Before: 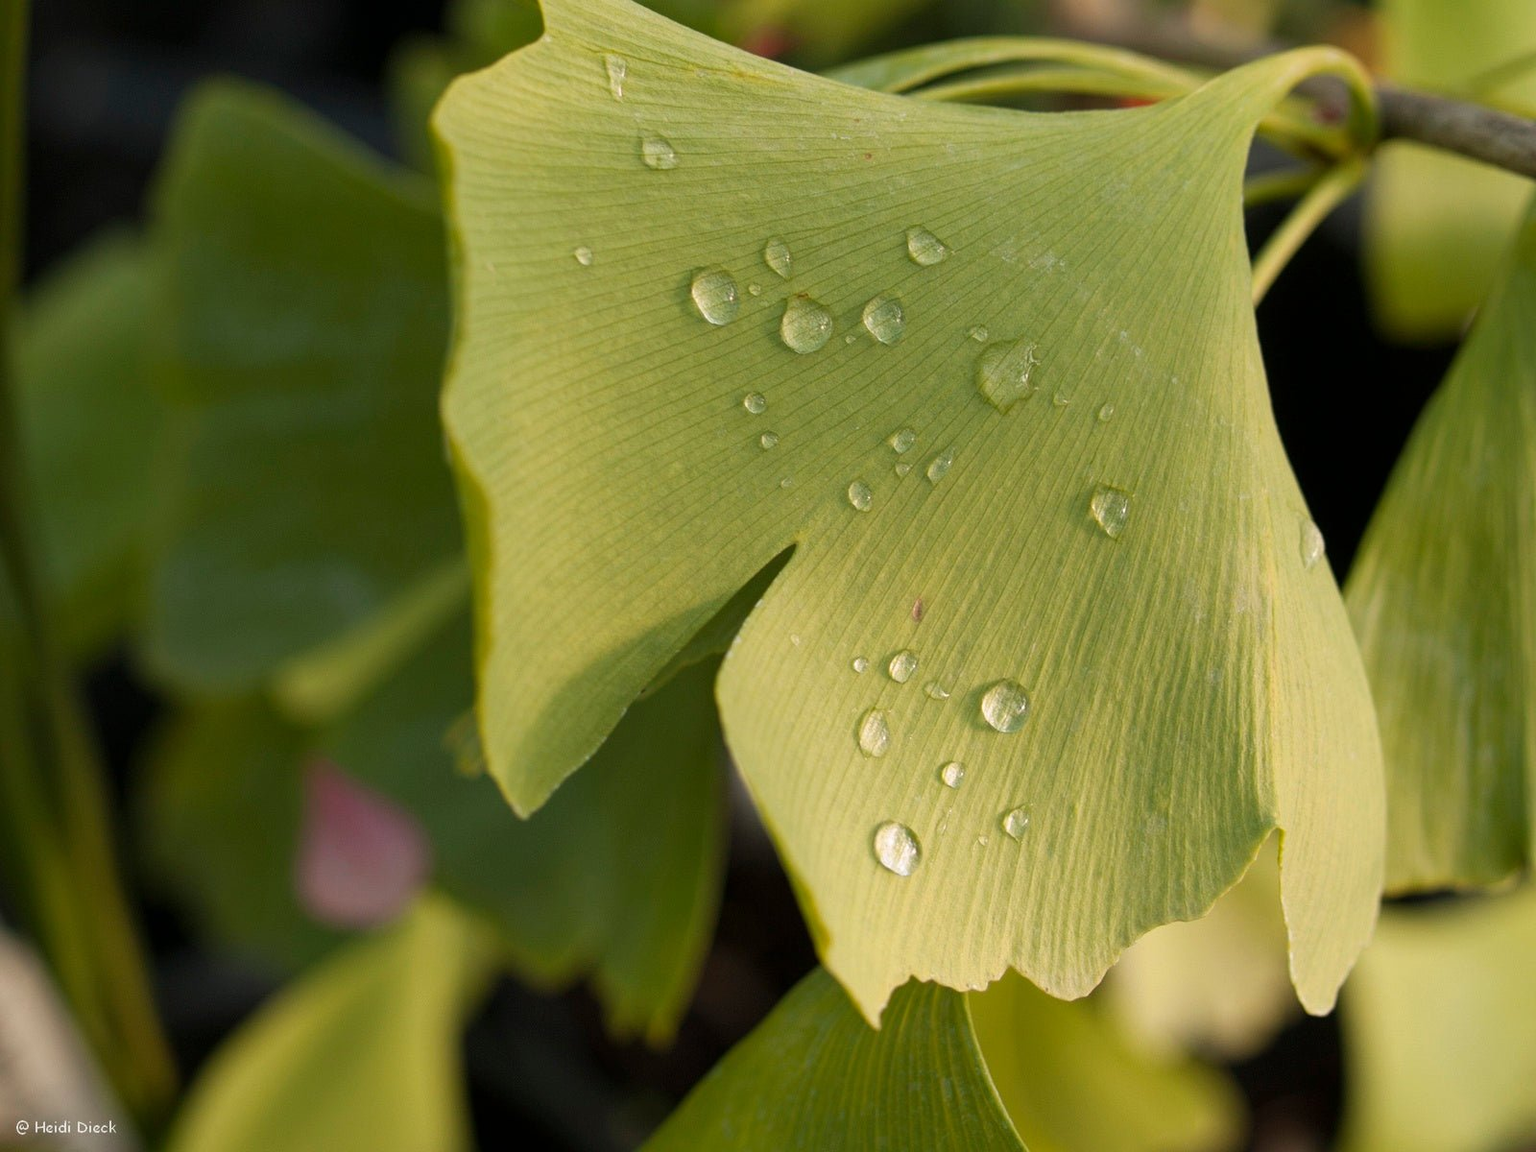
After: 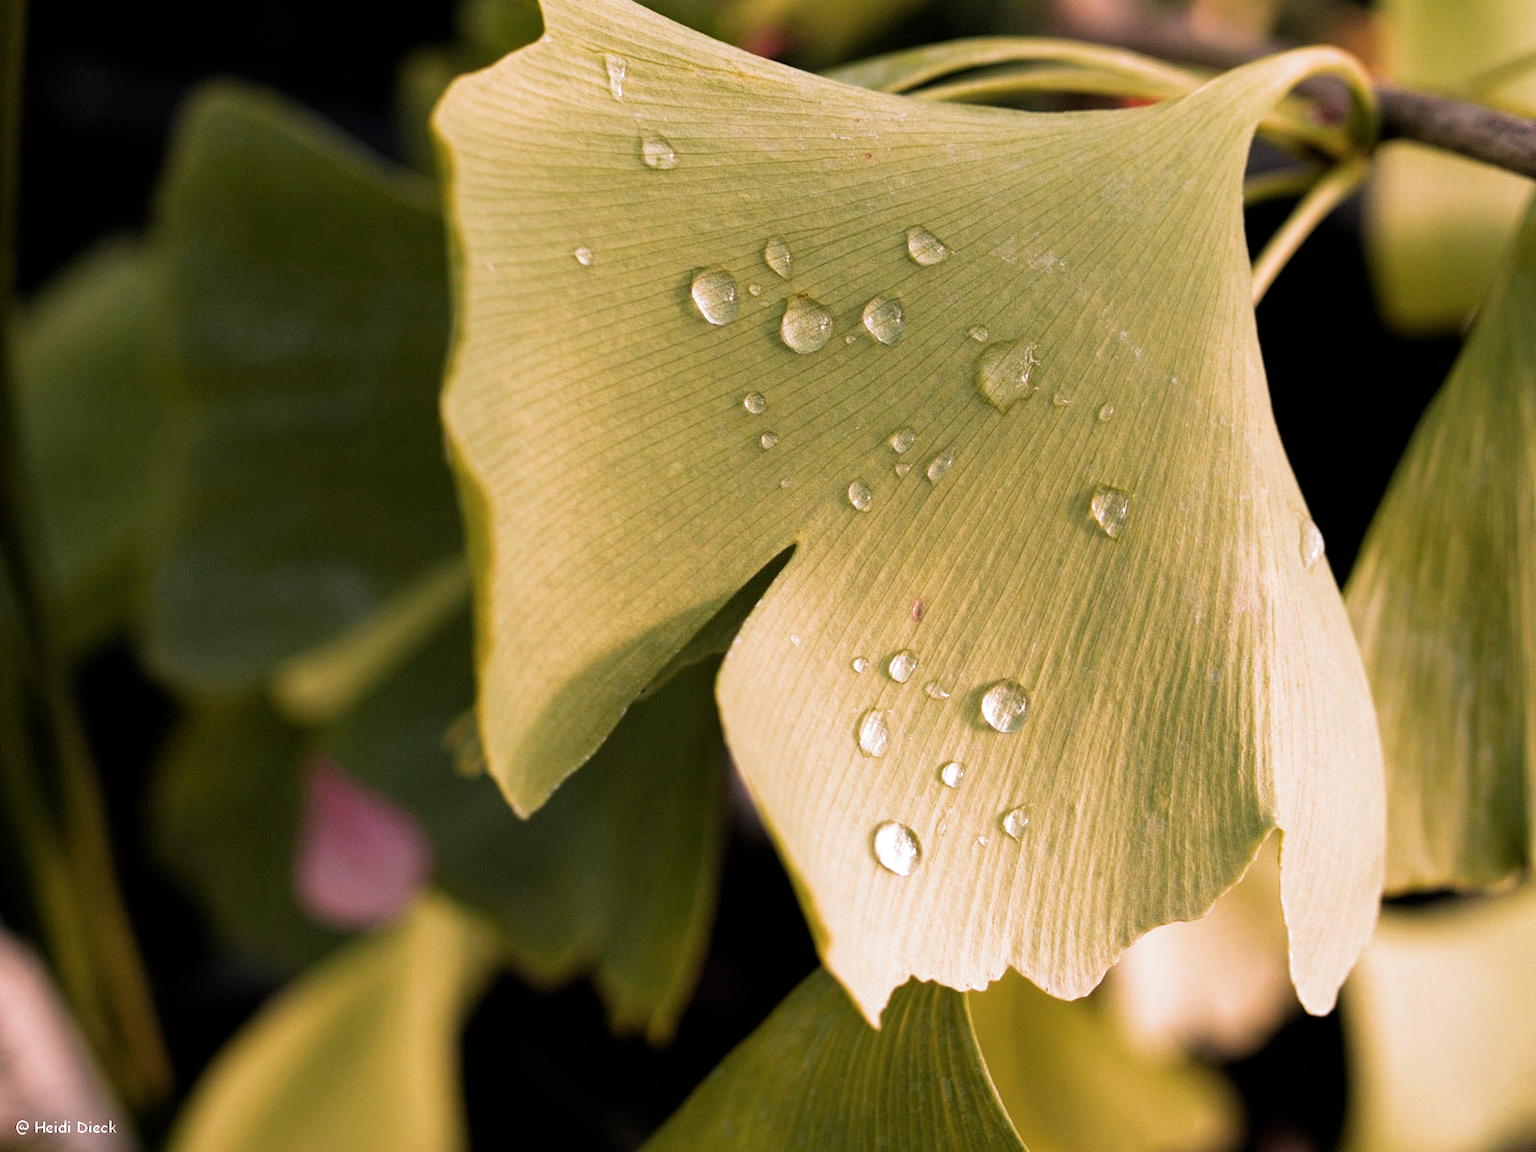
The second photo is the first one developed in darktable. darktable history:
filmic rgb: black relative exposure -8.2 EV, white relative exposure 2.2 EV, threshold 3 EV, hardness 7.11, latitude 75%, contrast 1.325, highlights saturation mix -2%, shadows ↔ highlights balance 30%, preserve chrominance RGB euclidean norm, color science v5 (2021), contrast in shadows safe, contrast in highlights safe, enable highlight reconstruction true
white balance: red 1.188, blue 1.11
